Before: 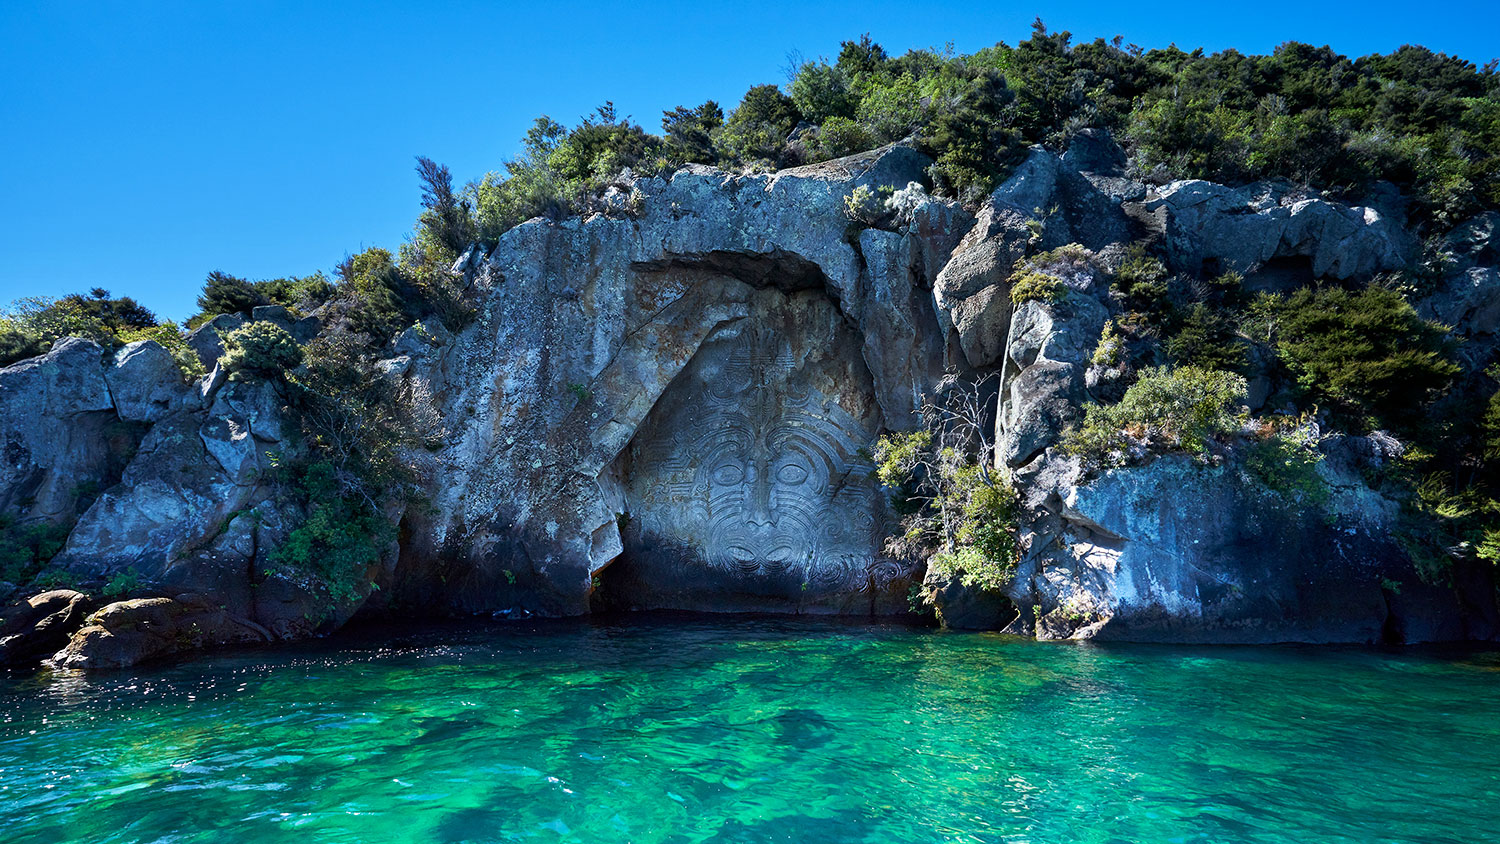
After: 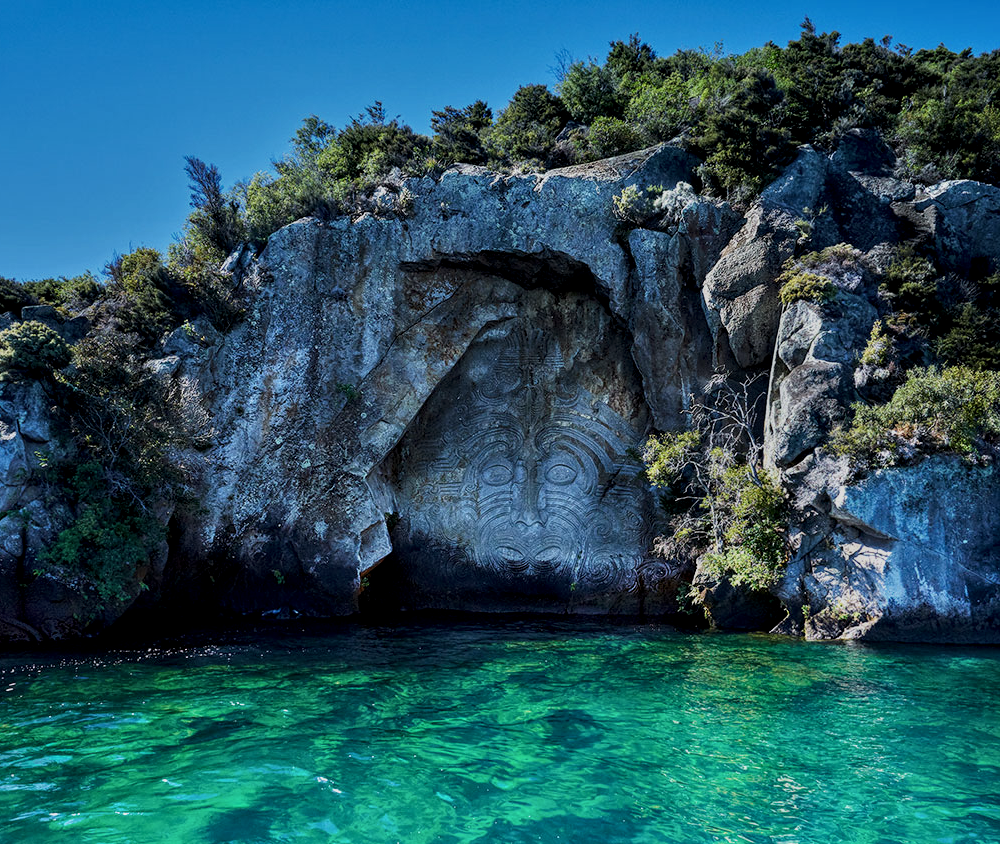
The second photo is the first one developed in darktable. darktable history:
crop and rotate: left 15.446%, right 17.836%
local contrast: highlights 99%, shadows 86%, detail 160%, midtone range 0.2
exposure: exposure -1 EV, compensate highlight preservation false
tone equalizer: -8 EV 0.001 EV, -7 EV -0.004 EV, -6 EV 0.009 EV, -5 EV 0.032 EV, -4 EV 0.276 EV, -3 EV 0.644 EV, -2 EV 0.584 EV, -1 EV 0.187 EV, +0 EV 0.024 EV
